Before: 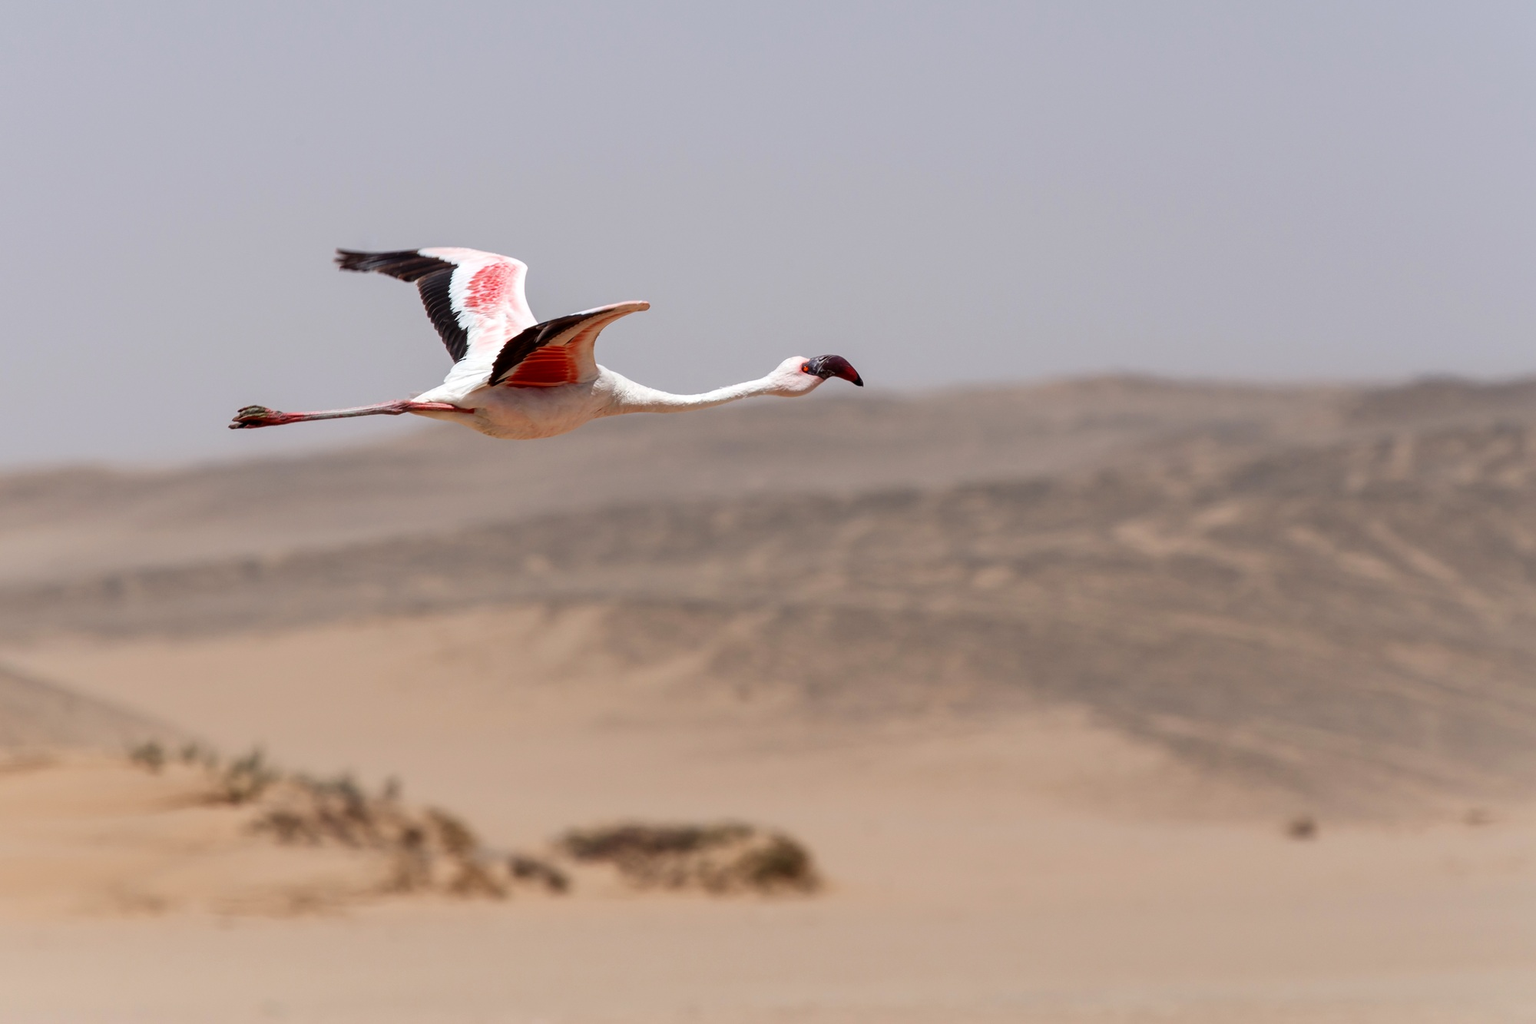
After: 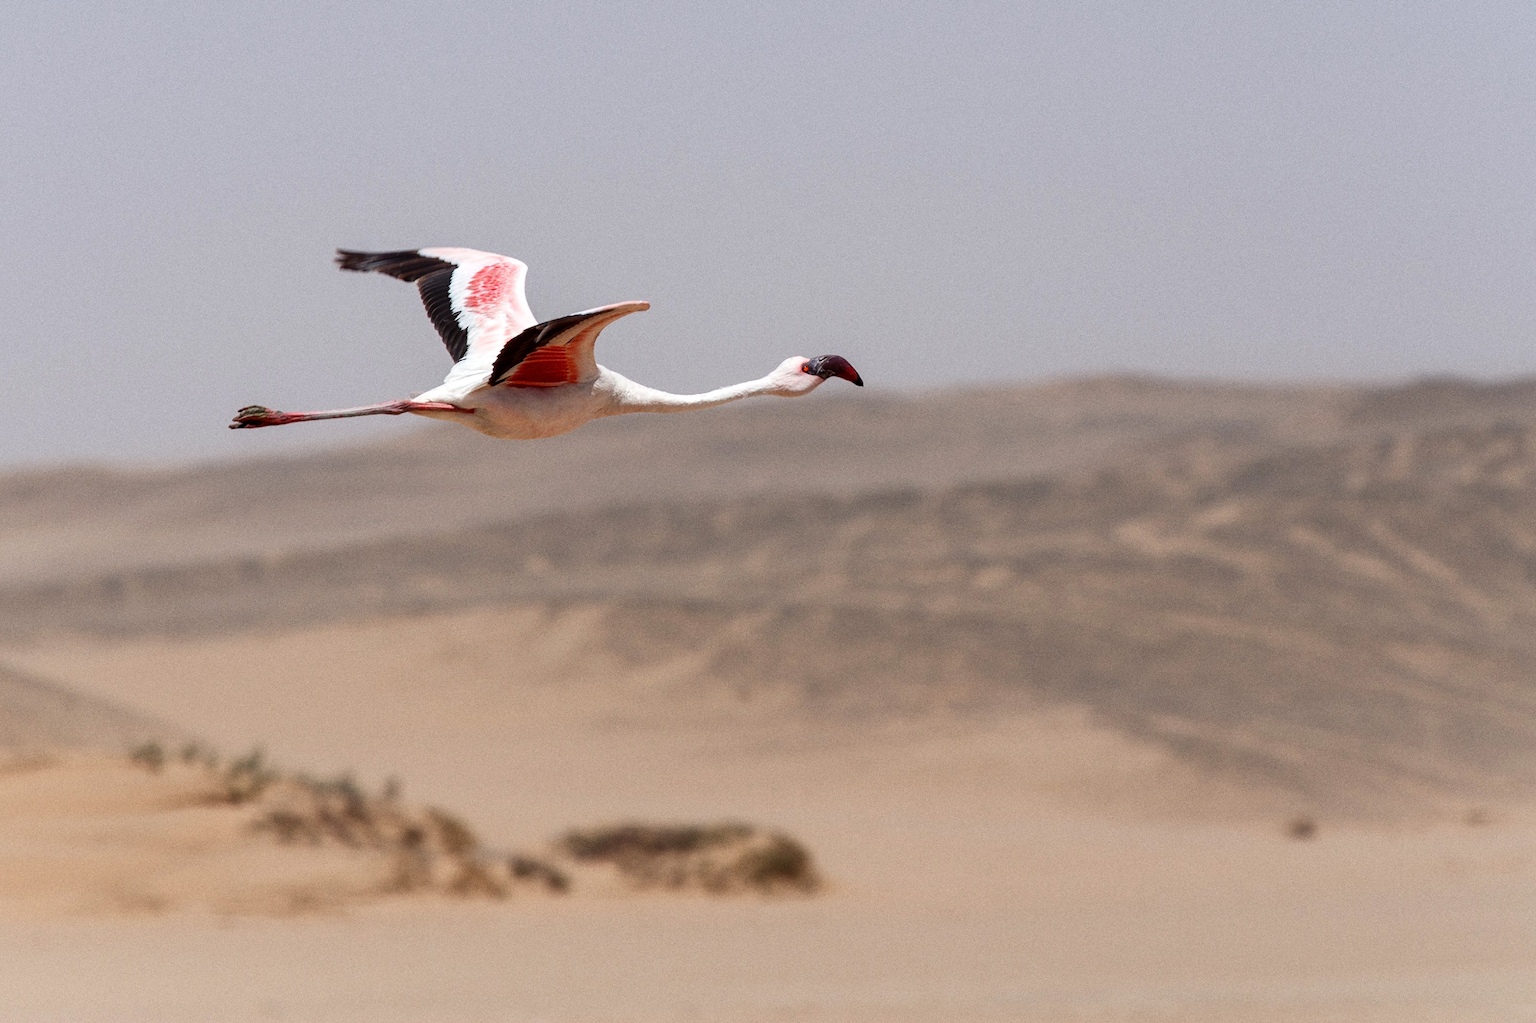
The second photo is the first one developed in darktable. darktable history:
grain: coarseness 0.09 ISO
tone equalizer: on, module defaults
exposure: compensate highlight preservation false
